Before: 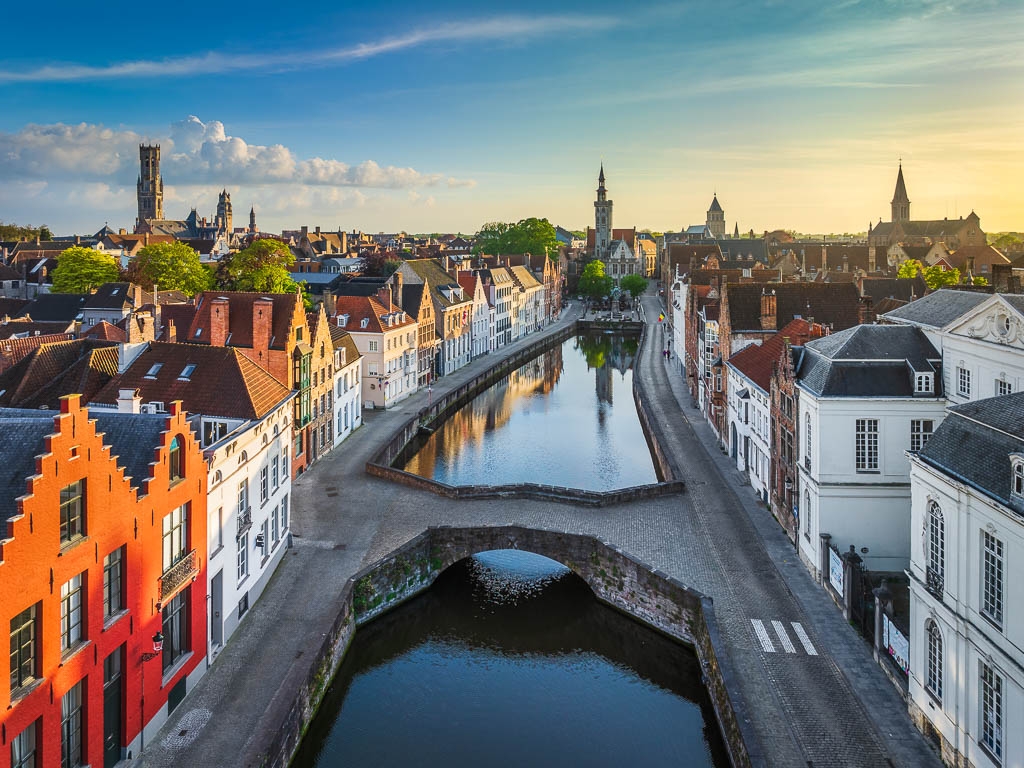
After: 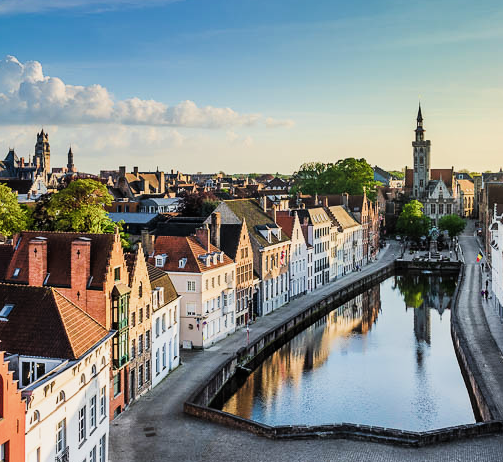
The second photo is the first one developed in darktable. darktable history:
crop: left 17.778%, top 7.854%, right 33.04%, bottom 31.9%
filmic rgb: black relative exposure -7.96 EV, white relative exposure 4.05 EV, threshold 5.98 EV, hardness 4.18, contrast 1.38, add noise in highlights 0.001, color science v3 (2019), use custom middle-gray values true, contrast in highlights soft, enable highlight reconstruction true
